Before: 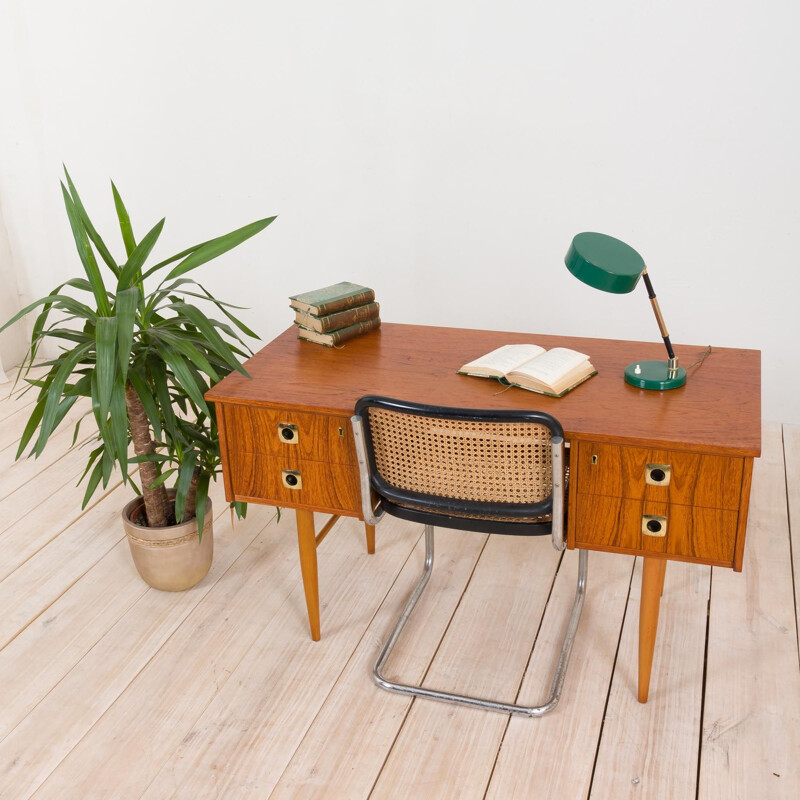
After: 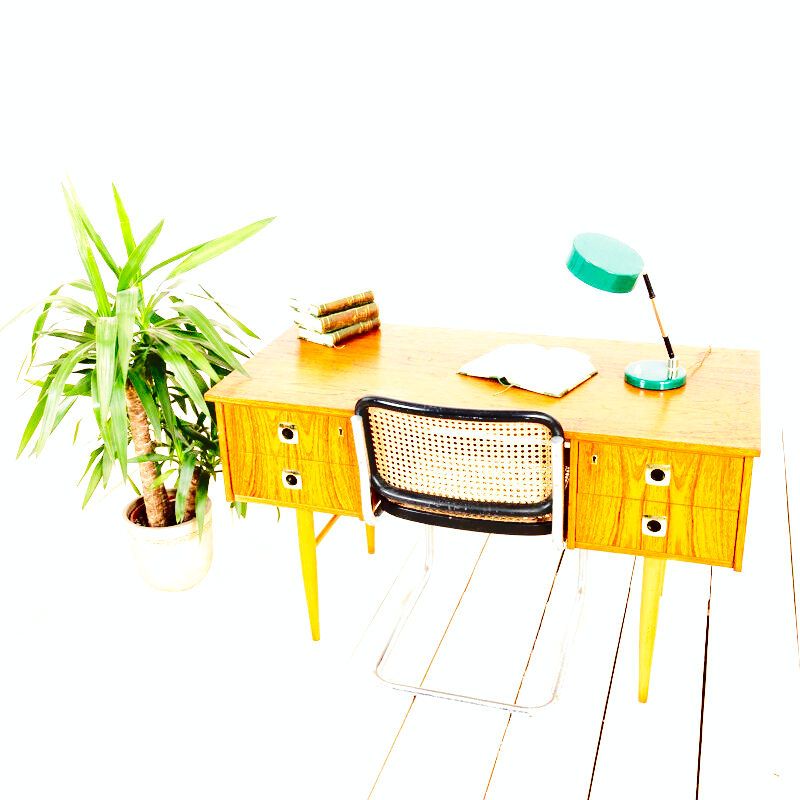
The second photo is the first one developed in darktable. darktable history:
tone curve: curves: ch0 [(0, 0.009) (0.037, 0.035) (0.131, 0.126) (0.275, 0.28) (0.476, 0.514) (0.617, 0.667) (0.704, 0.759) (0.813, 0.863) (0.911, 0.931) (0.997, 1)]; ch1 [(0, 0) (0.318, 0.271) (0.444, 0.438) (0.493, 0.496) (0.508, 0.5) (0.534, 0.535) (0.57, 0.582) (0.65, 0.664) (0.746, 0.764) (1, 1)]; ch2 [(0, 0) (0.246, 0.24) (0.36, 0.381) (0.415, 0.434) (0.476, 0.492) (0.502, 0.499) (0.522, 0.518) (0.533, 0.534) (0.586, 0.598) (0.634, 0.643) (0.706, 0.717) (0.853, 0.83) (1, 0.951)], color space Lab, independent channels, preserve colors none
shadows and highlights: low approximation 0.01, soften with gaussian
exposure: black level correction 0, exposure 1.45 EV, compensate exposure bias true, compensate highlight preservation false
base curve: curves: ch0 [(0, 0.003) (0.001, 0.002) (0.006, 0.004) (0.02, 0.022) (0.048, 0.086) (0.094, 0.234) (0.162, 0.431) (0.258, 0.629) (0.385, 0.8) (0.548, 0.918) (0.751, 0.988) (1, 1)], preserve colors none
